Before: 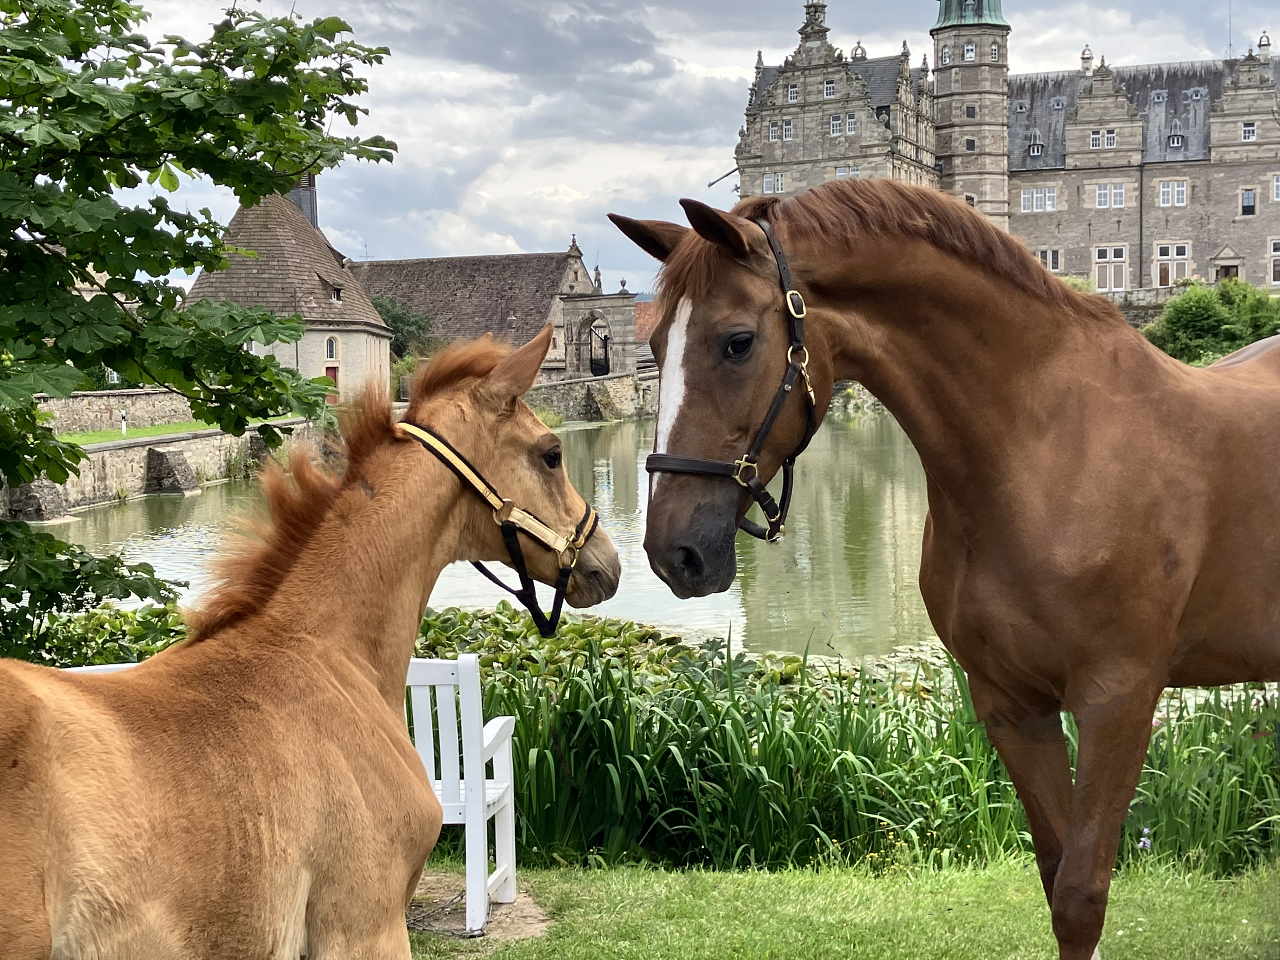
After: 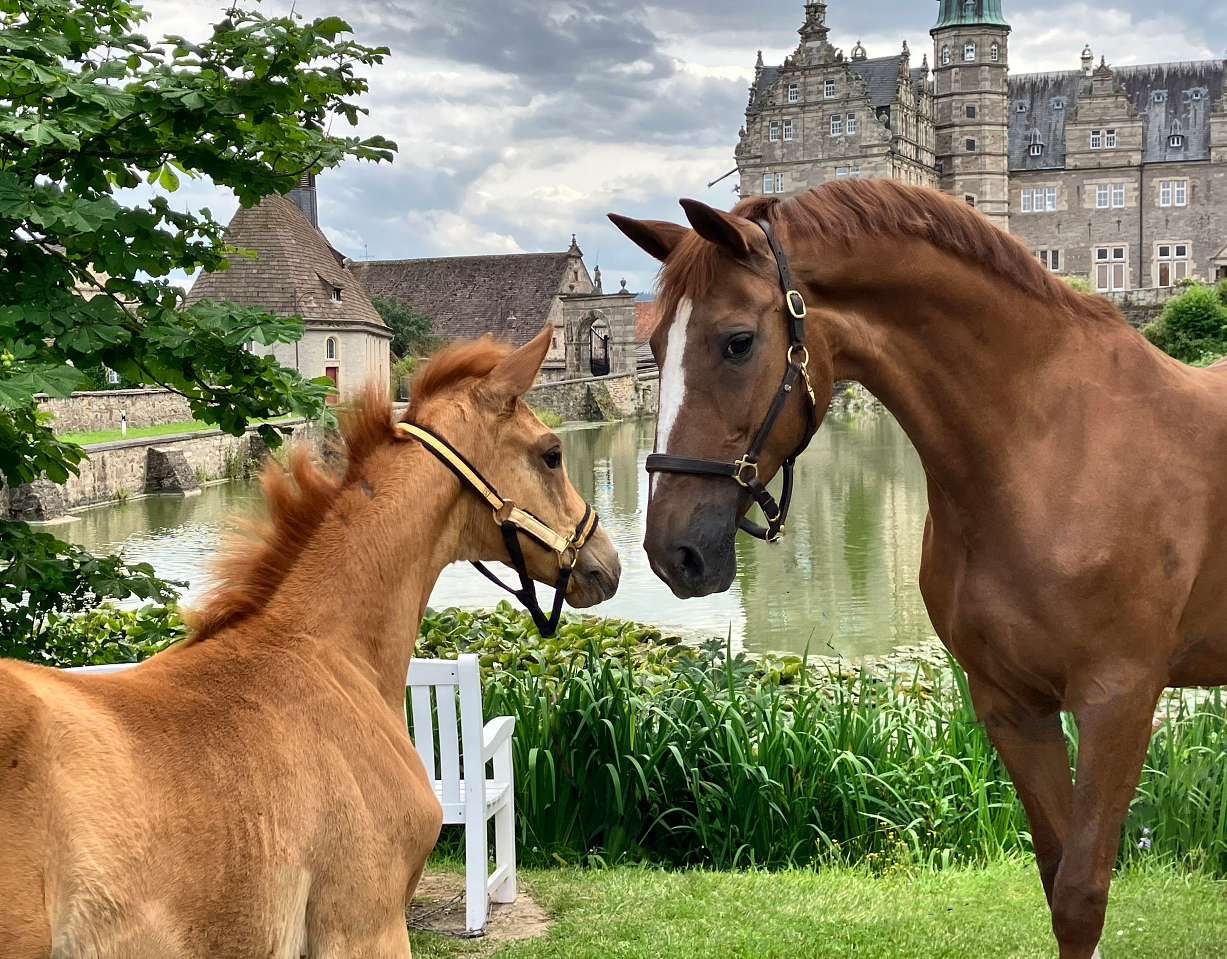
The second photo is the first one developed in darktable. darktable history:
crop: right 4.126%, bottom 0.031%
shadows and highlights: shadows 60, soften with gaussian
